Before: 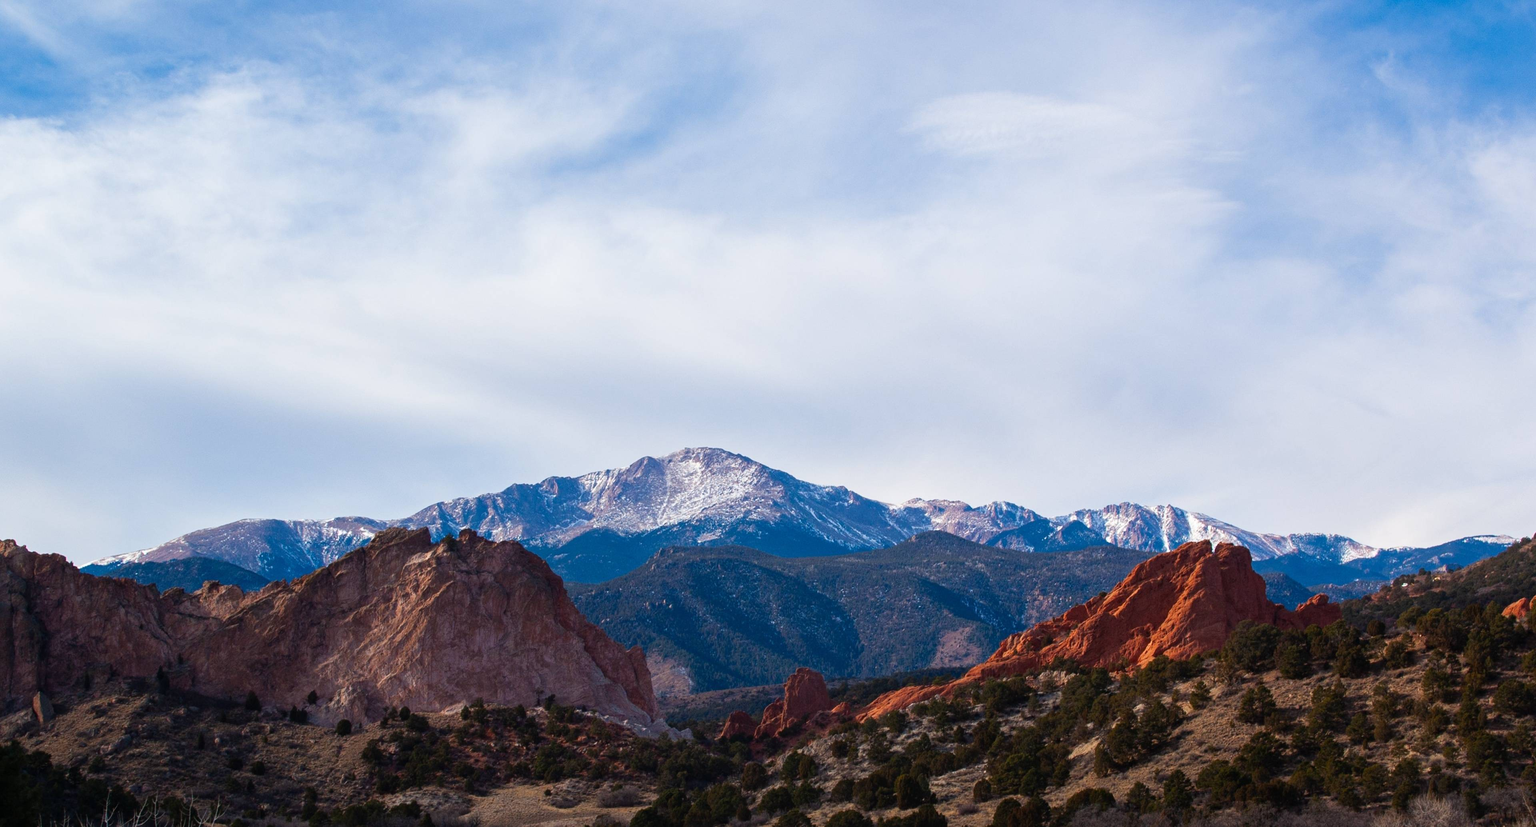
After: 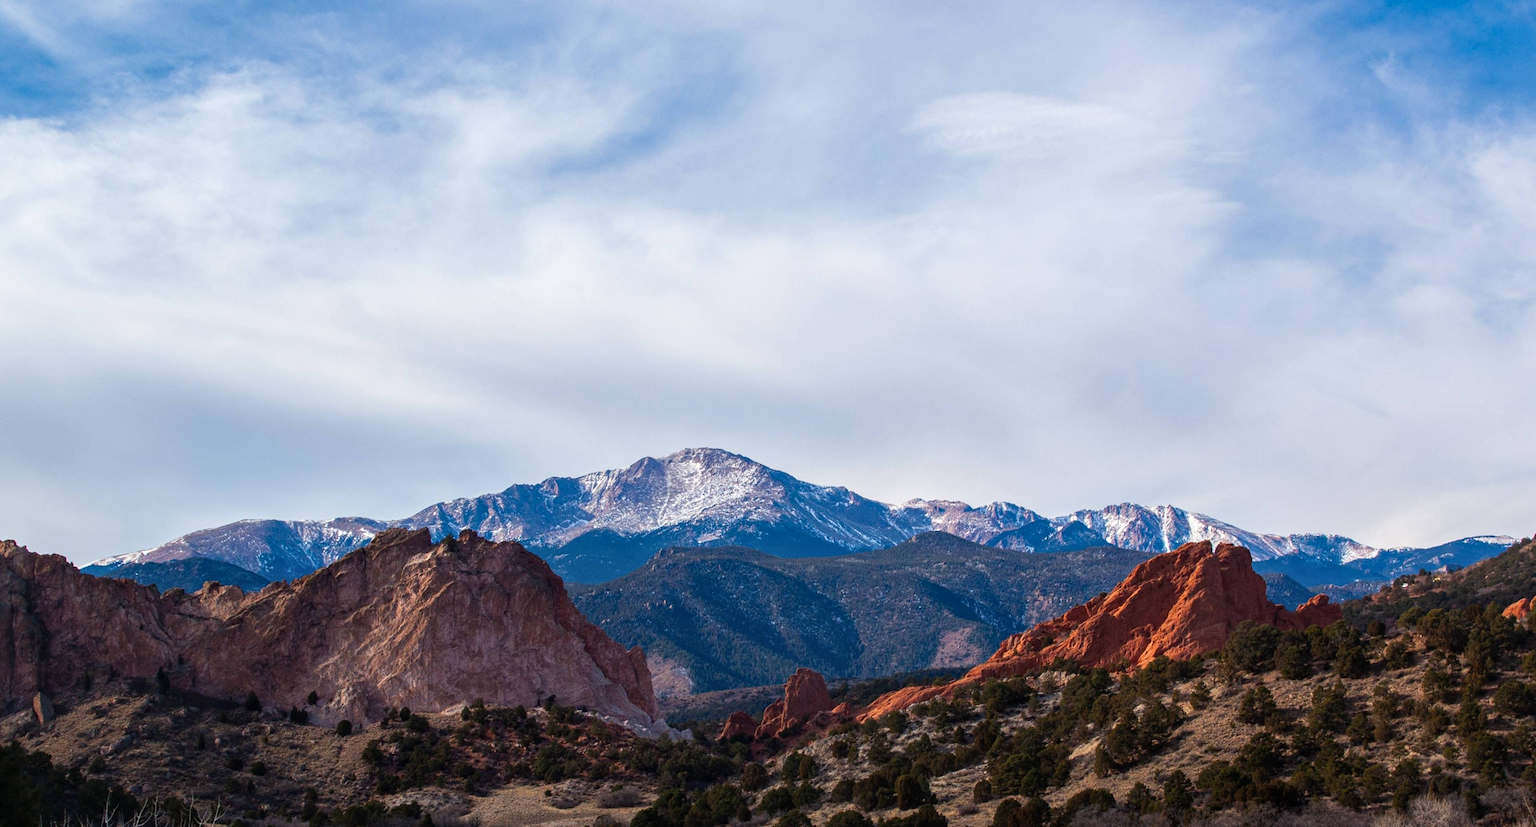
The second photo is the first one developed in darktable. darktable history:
local contrast: on, module defaults
levels: mode automatic, levels [0.072, 0.414, 0.976]
